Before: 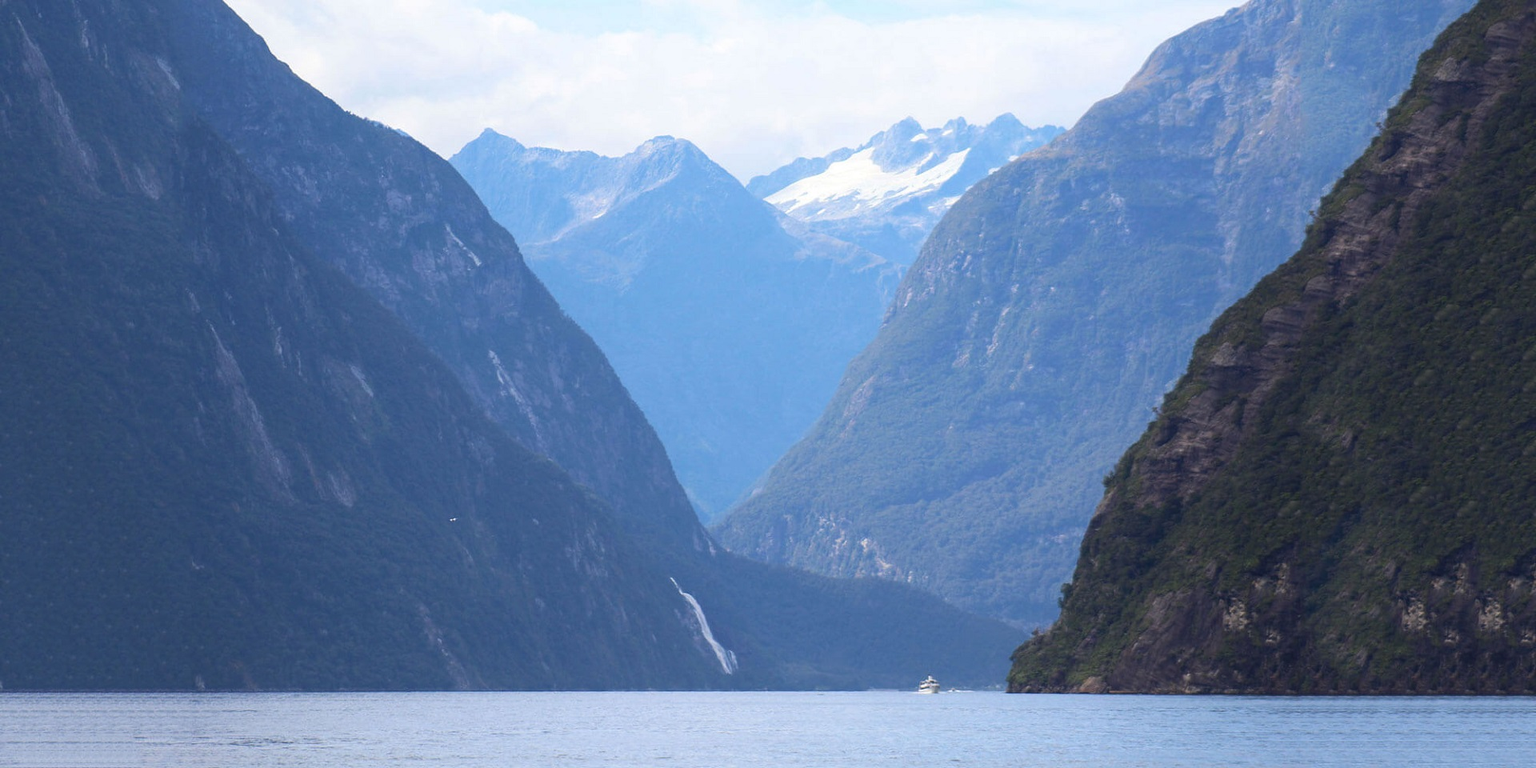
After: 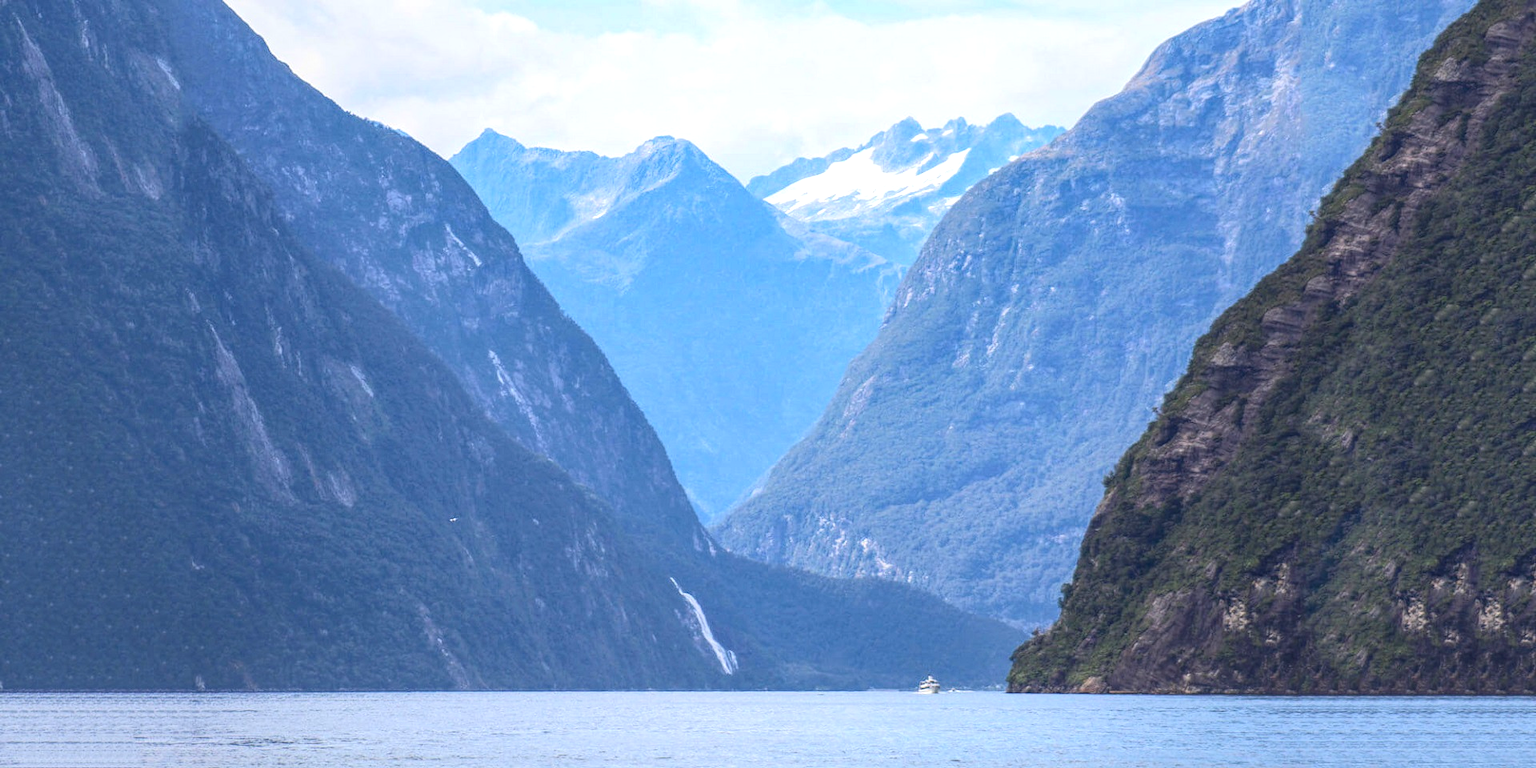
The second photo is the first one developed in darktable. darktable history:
contrast brightness saturation: contrast 0.2, brightness 0.16, saturation 0.22
shadows and highlights: shadows 49, highlights -41, soften with gaussian
local contrast: highlights 74%, shadows 55%, detail 176%, midtone range 0.207
